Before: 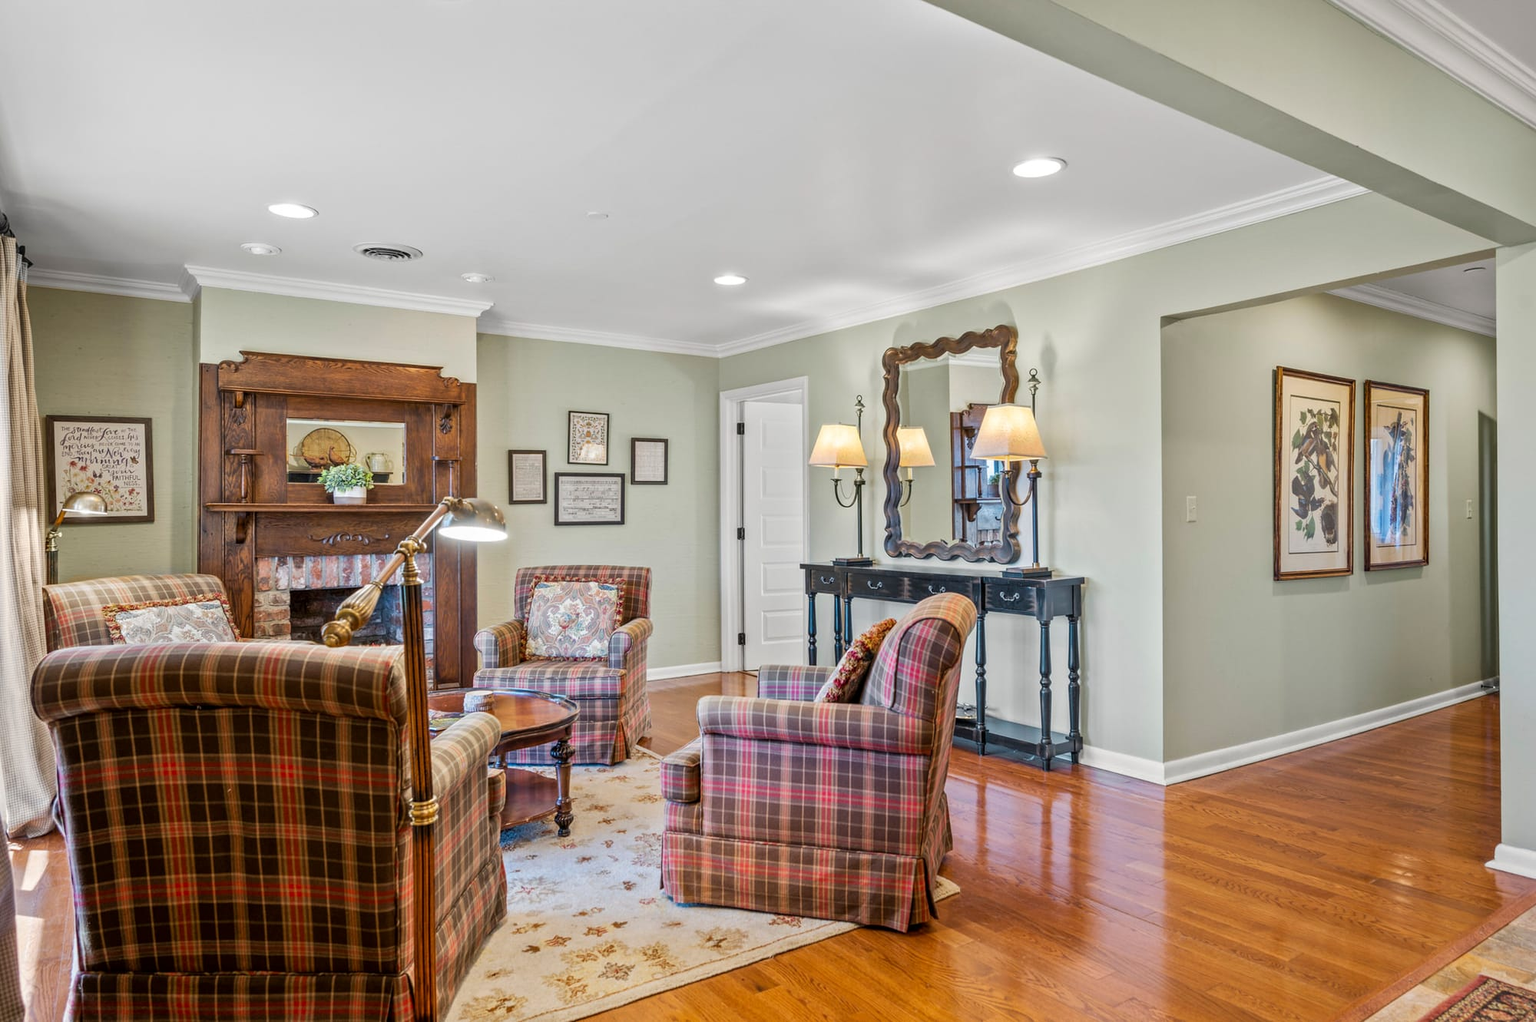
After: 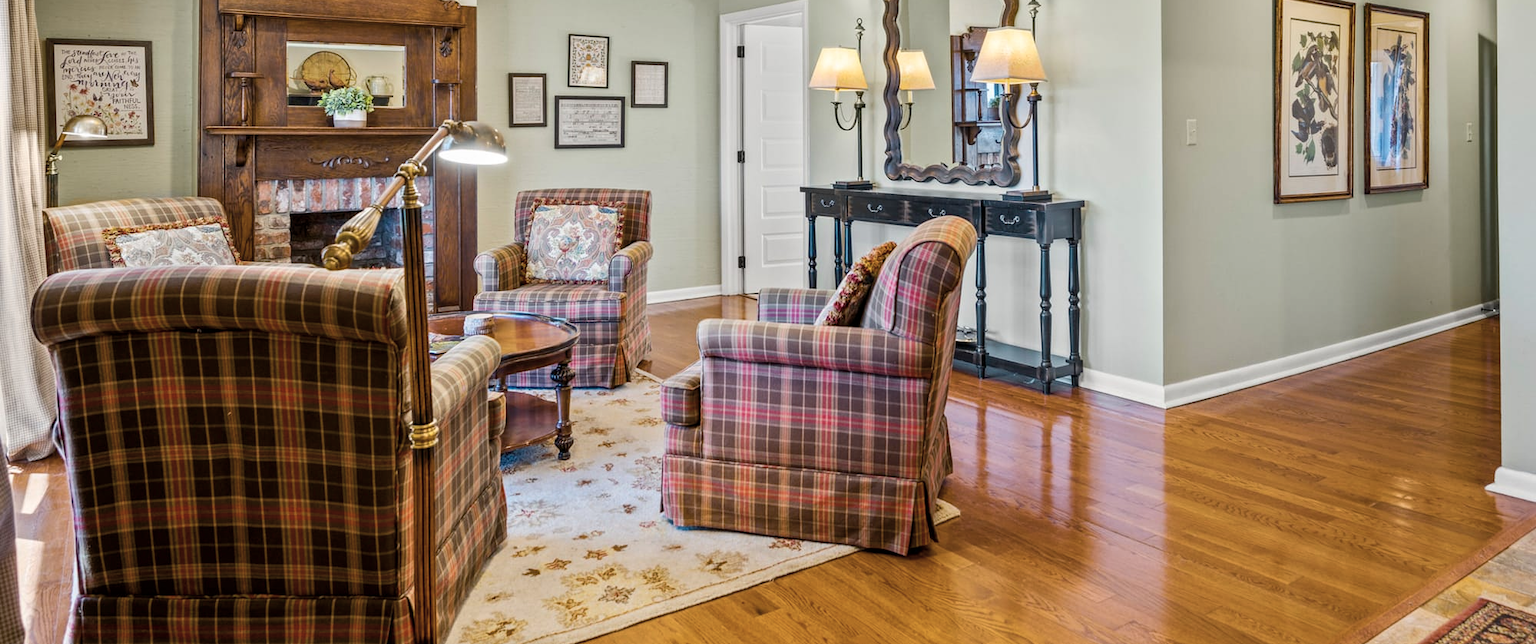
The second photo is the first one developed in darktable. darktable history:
crop and rotate: top 36.89%
color balance rgb: linear chroma grading › global chroma 15.065%, perceptual saturation grading › global saturation 25.343%, global vibrance 20%
contrast brightness saturation: contrast 0.103, saturation -0.37
